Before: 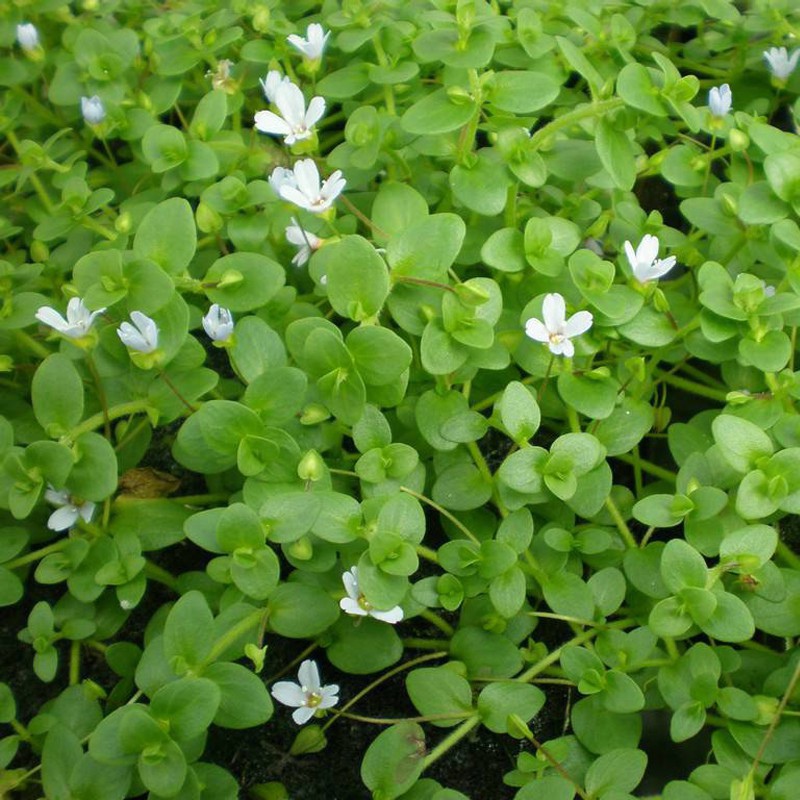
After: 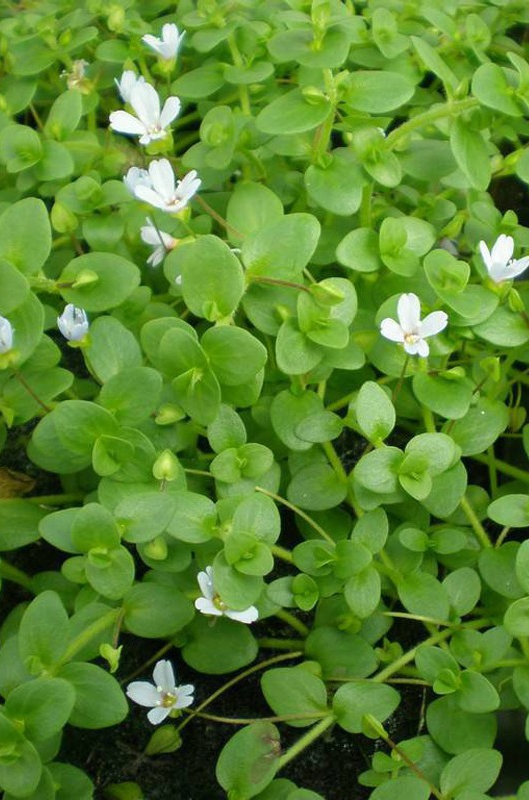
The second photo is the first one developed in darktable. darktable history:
crop and rotate: left 18.269%, right 15.562%
